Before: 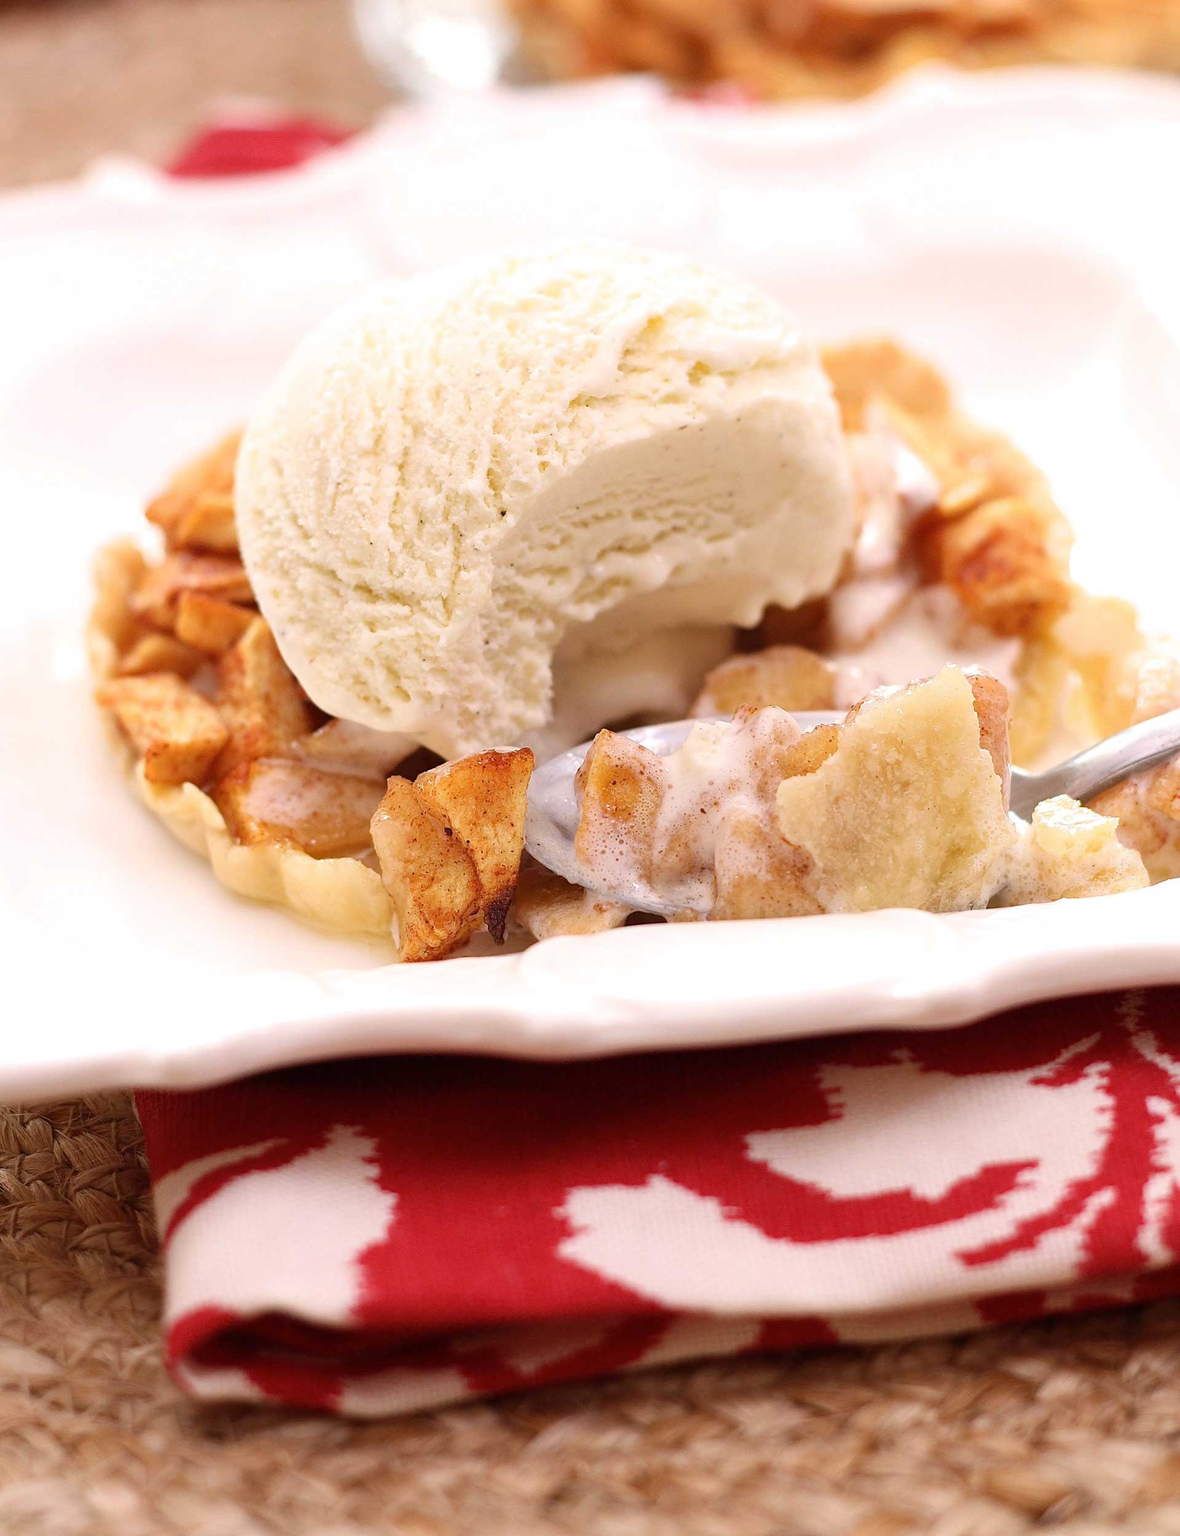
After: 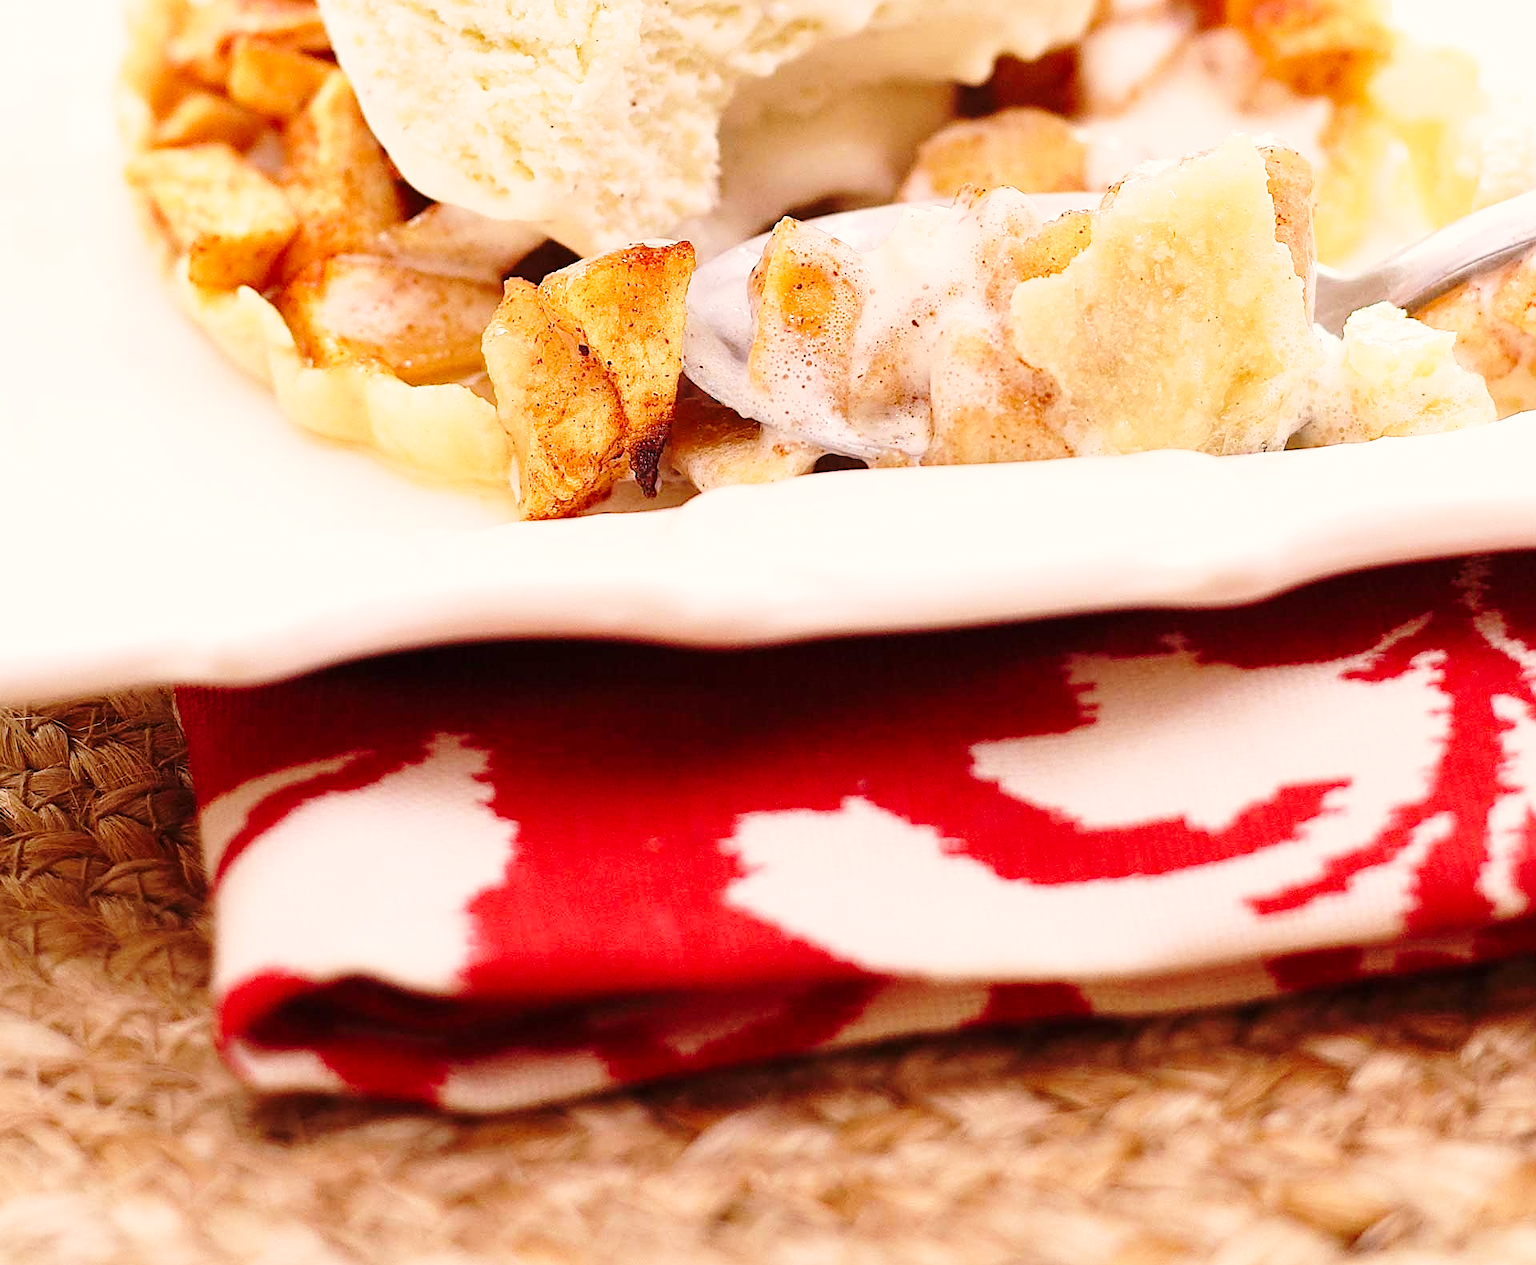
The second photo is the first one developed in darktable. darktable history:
crop and rotate: top 36.715%
base curve: curves: ch0 [(0, 0) (0.028, 0.03) (0.121, 0.232) (0.46, 0.748) (0.859, 0.968) (1, 1)], preserve colors none
color correction: highlights a* 3.53, highlights b* 5.06
sharpen: on, module defaults
